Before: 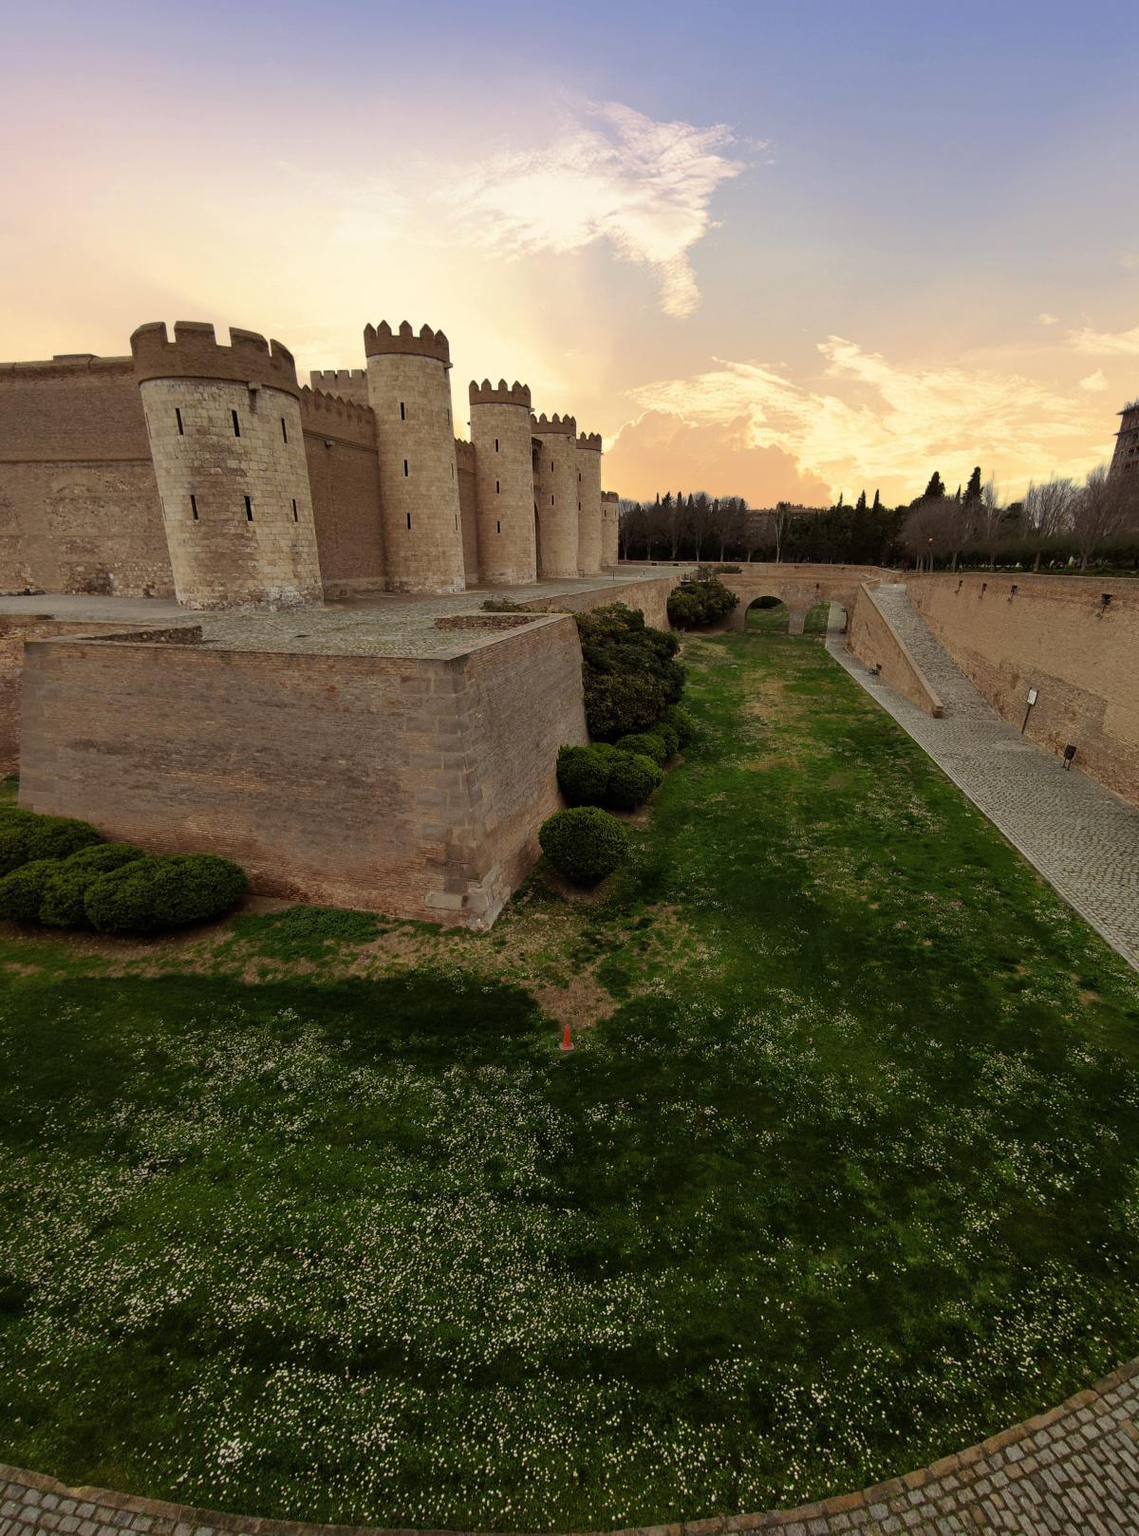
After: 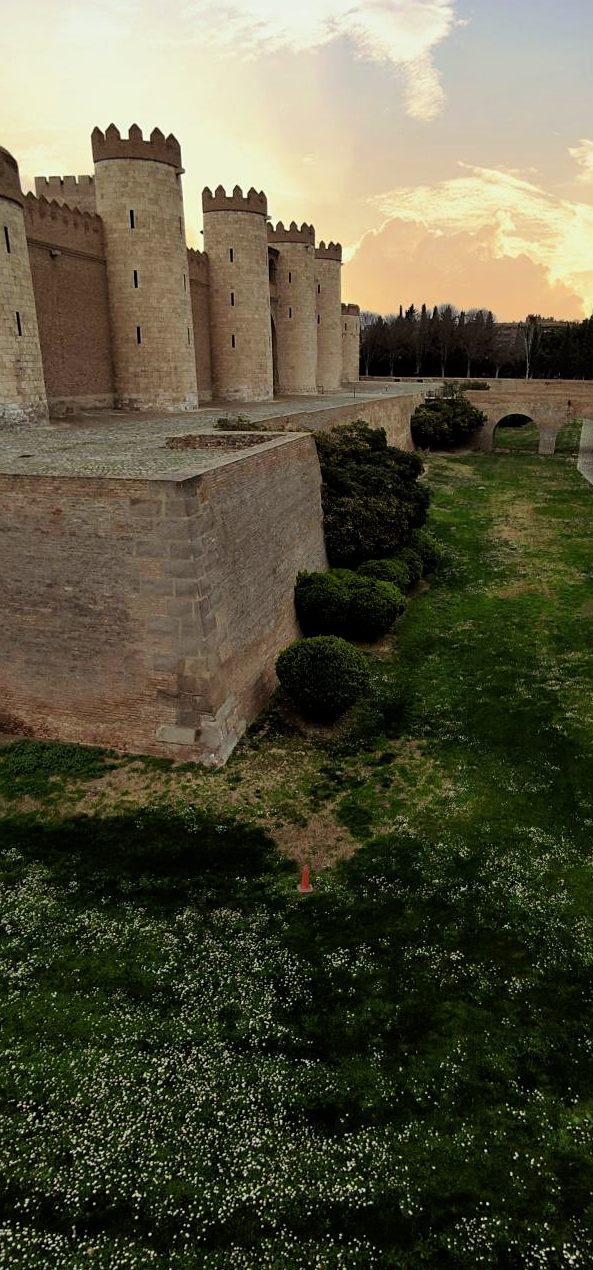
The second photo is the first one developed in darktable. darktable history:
sharpen: amount 0.2
crop and rotate: angle 0.02°, left 24.353%, top 13.219%, right 26.156%, bottom 8.224%
tone equalizer: on, module defaults
filmic rgb: middle gray luminance 18.42%, black relative exposure -11.45 EV, white relative exposure 2.55 EV, threshold 6 EV, target black luminance 0%, hardness 8.41, latitude 99%, contrast 1.084, shadows ↔ highlights balance 0.505%, add noise in highlights 0, preserve chrominance max RGB, color science v3 (2019), use custom middle-gray values true, iterations of high-quality reconstruction 0, contrast in highlights soft, enable highlight reconstruction true
color calibration: output R [1.003, 0.027, -0.041, 0], output G [-0.018, 1.043, -0.038, 0], output B [0.071, -0.086, 1.017, 0], illuminant as shot in camera, x 0.359, y 0.362, temperature 4570.54 K
